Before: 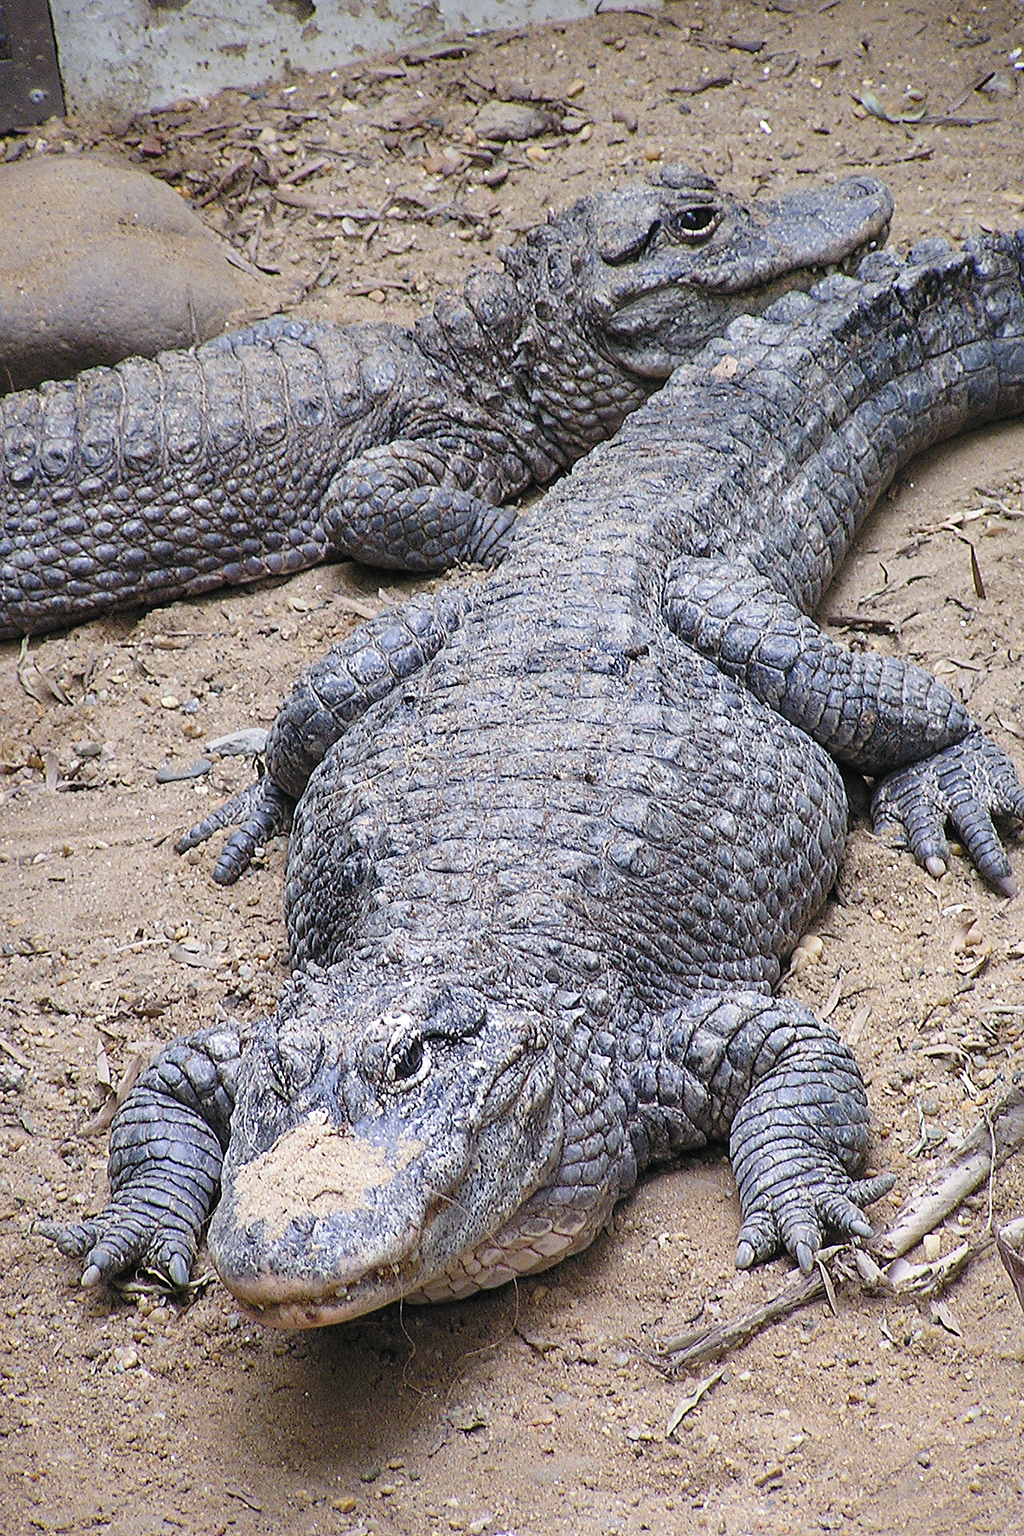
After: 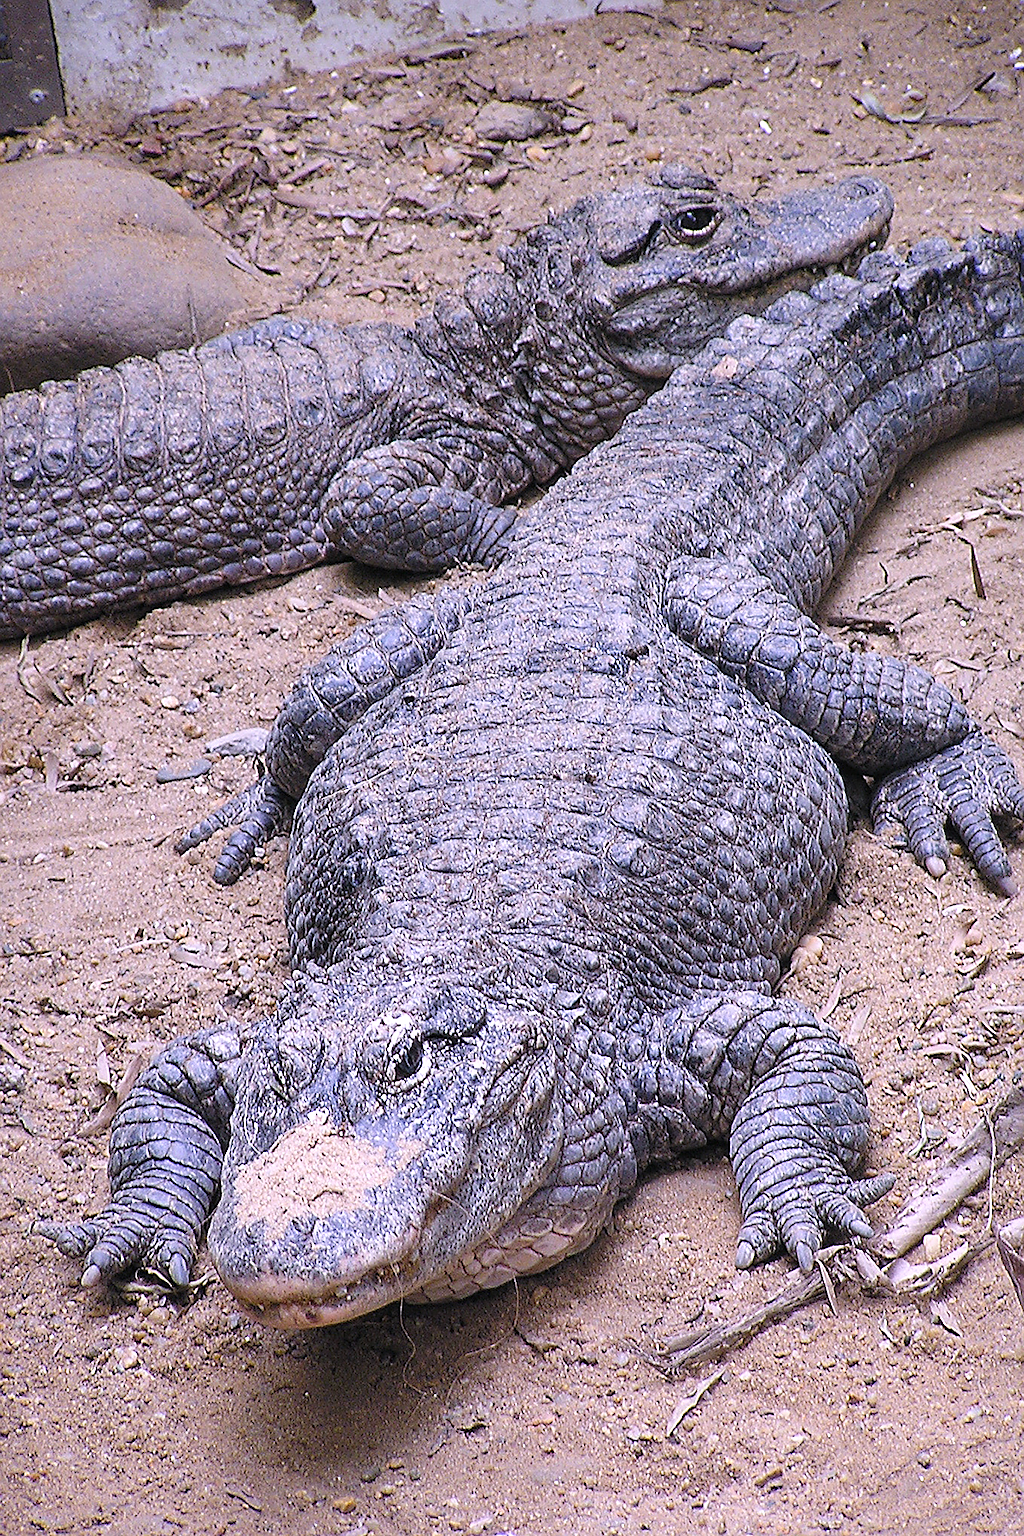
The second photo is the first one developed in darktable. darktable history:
white balance: red 1.066, blue 1.119
sharpen: radius 1.458, amount 0.398, threshold 1.271
